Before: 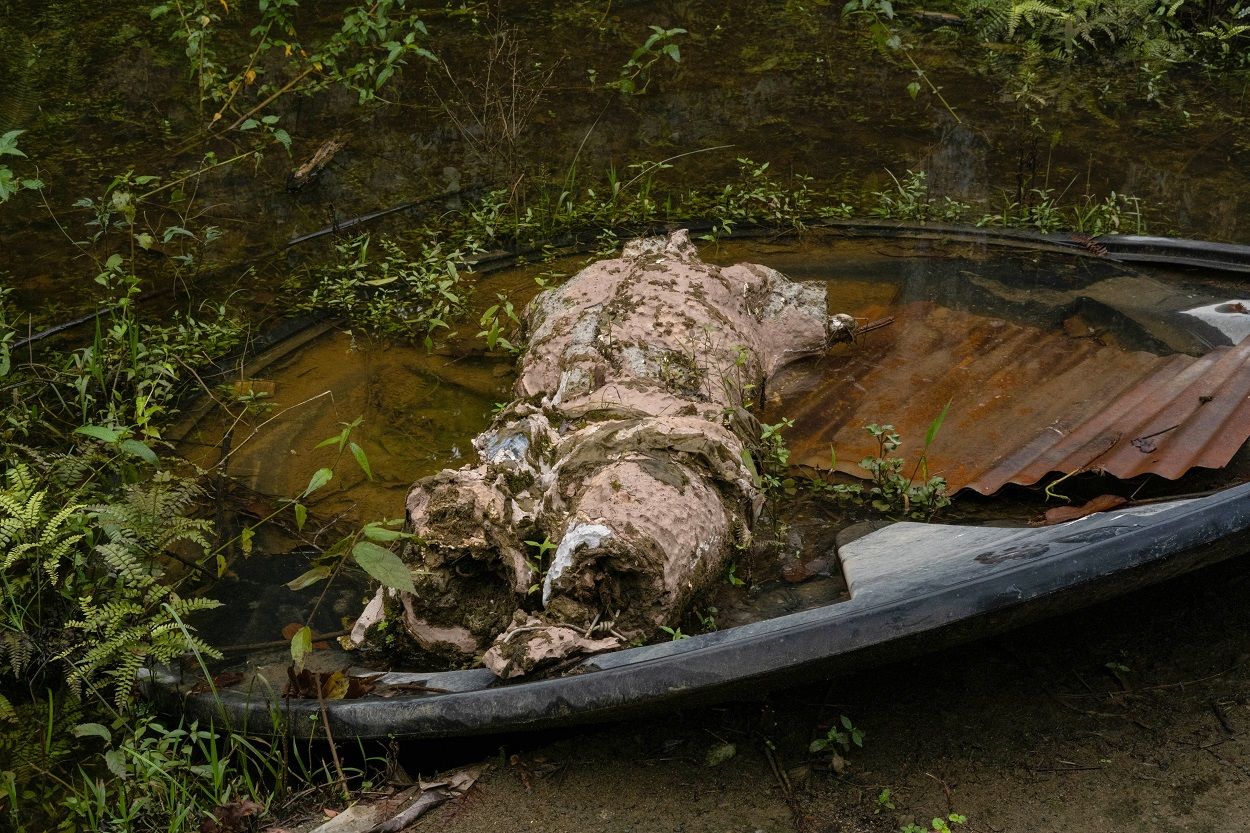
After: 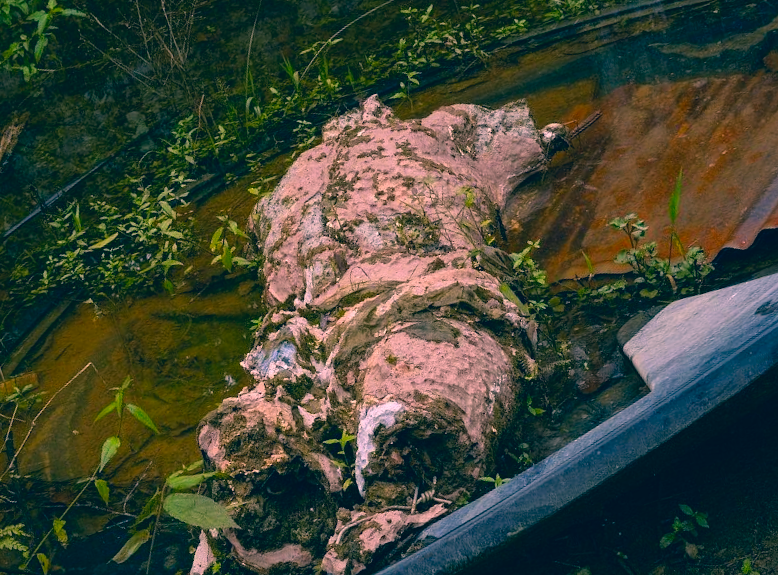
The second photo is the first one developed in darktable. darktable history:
color correction: highlights a* 16.91, highlights b* 0.262, shadows a* -14.86, shadows b* -14.01, saturation 1.54
crop and rotate: angle 18.86°, left 6.813%, right 4.061%, bottom 1.083%
